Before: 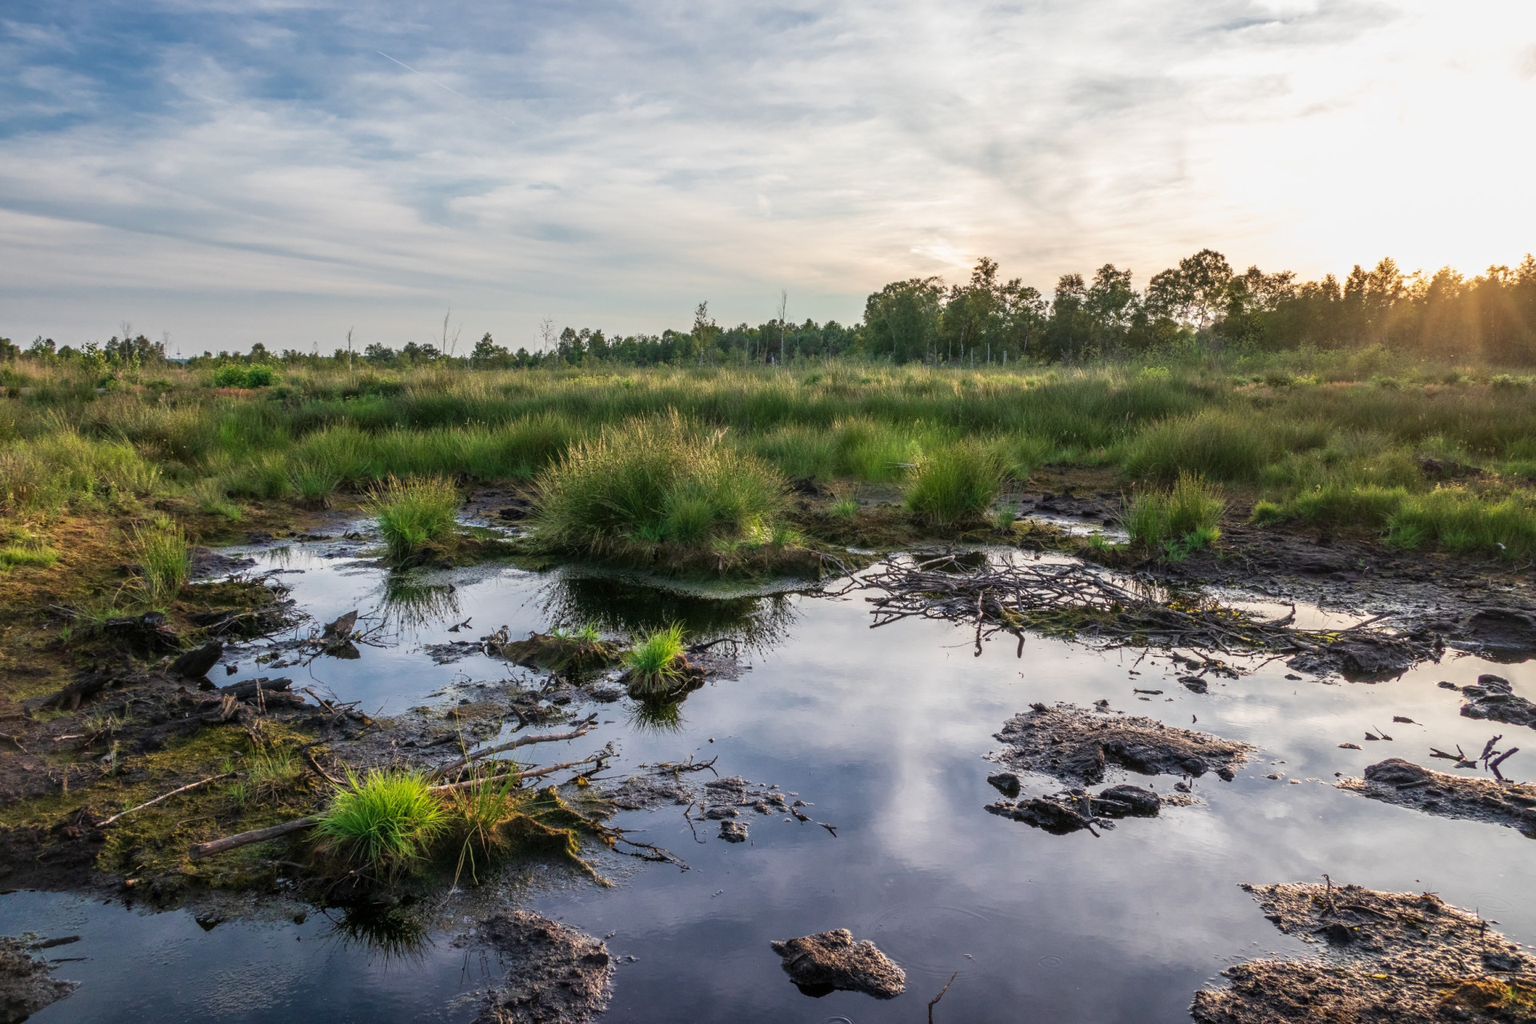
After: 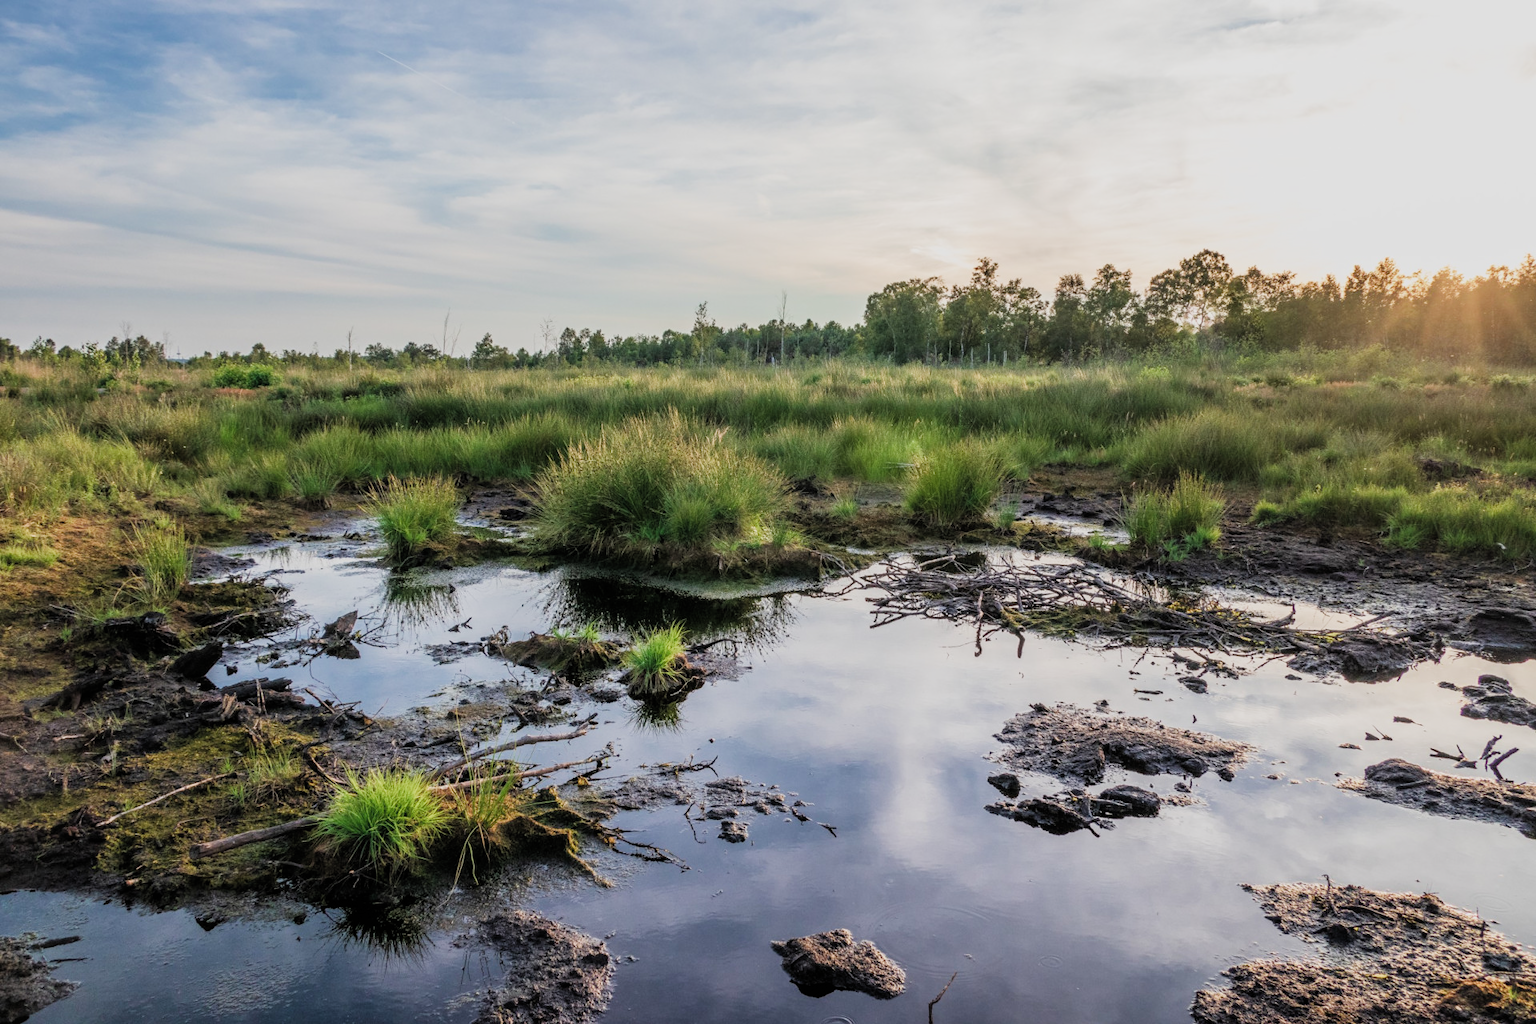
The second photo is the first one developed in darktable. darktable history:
exposure: black level correction 0, exposure 0.499 EV, compensate exposure bias true, compensate highlight preservation false
filmic rgb: black relative exposure -7.65 EV, white relative exposure 4.56 EV, hardness 3.61, color science v4 (2020)
